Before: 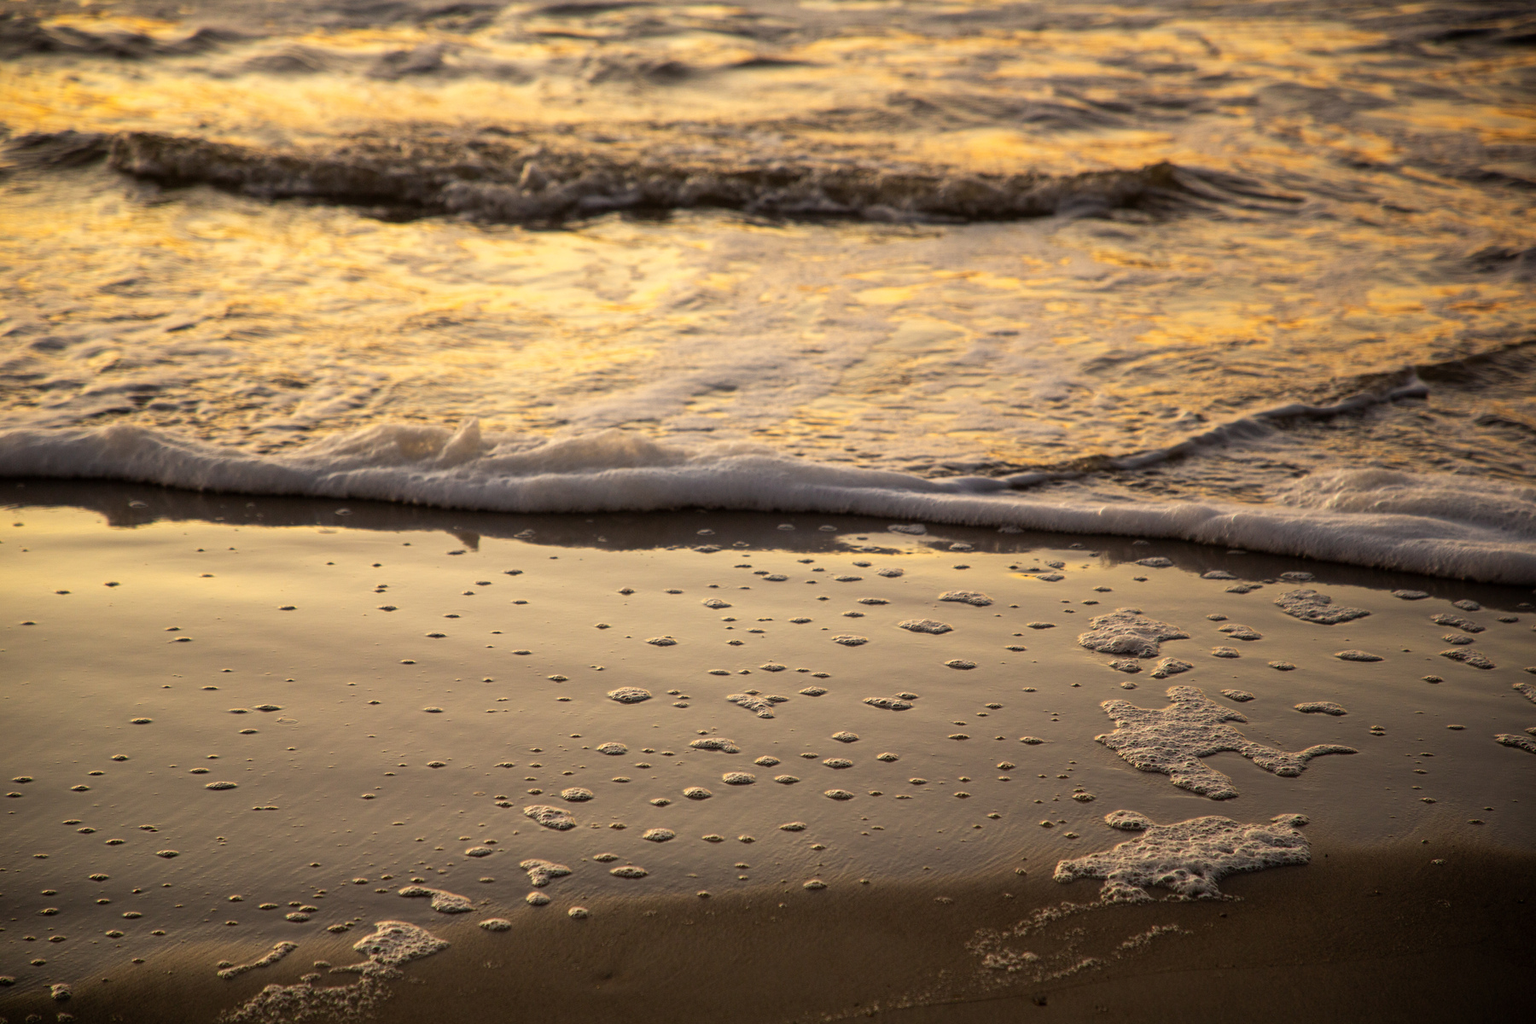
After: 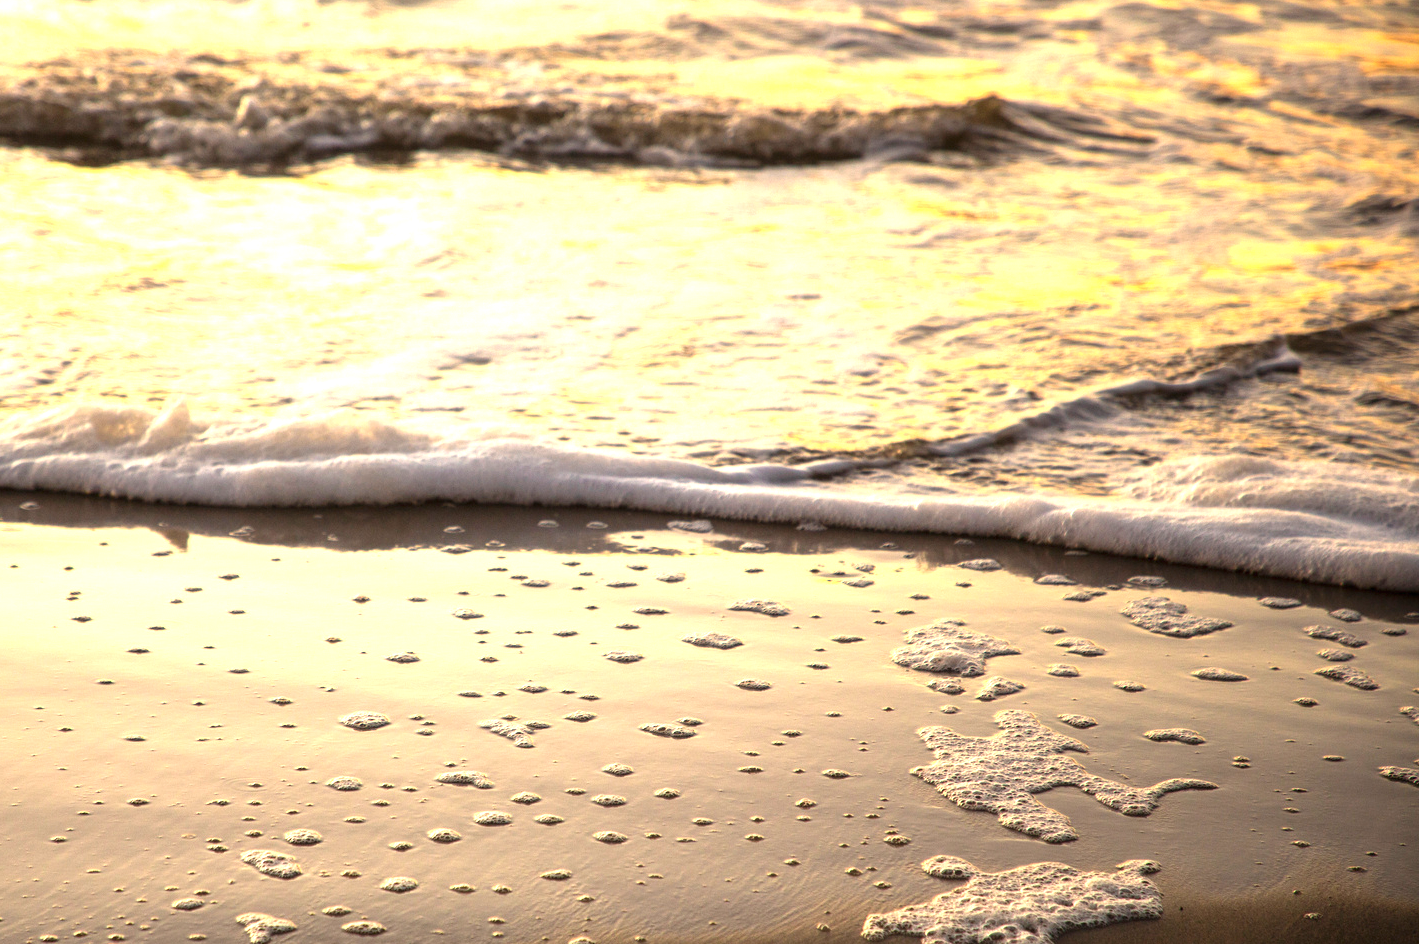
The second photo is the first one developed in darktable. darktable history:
crop and rotate: left 20.74%, top 7.912%, right 0.375%, bottom 13.378%
exposure: black level correction 0, exposure 1.5 EV, compensate exposure bias true, compensate highlight preservation false
